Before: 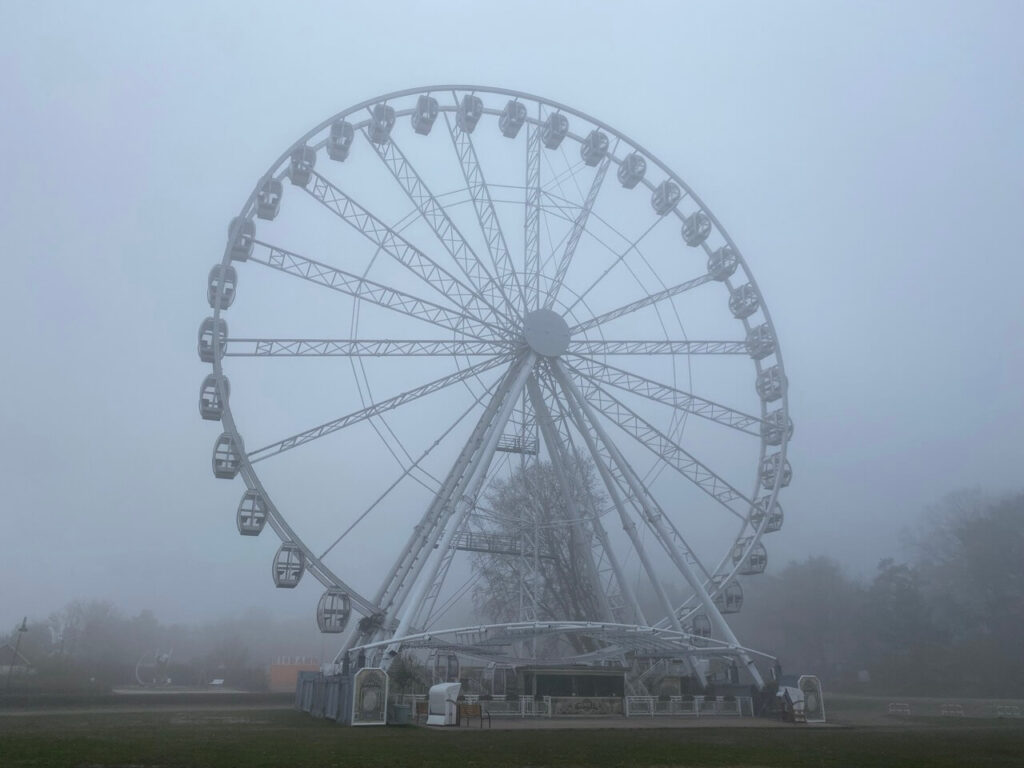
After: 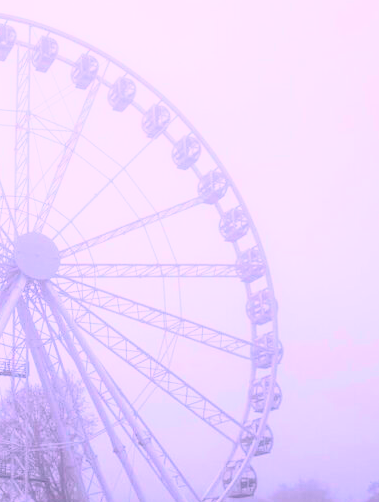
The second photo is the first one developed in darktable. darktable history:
crop and rotate: left 49.832%, top 10.087%, right 13.089%, bottom 24.491%
color correction: highlights a* 19.21, highlights b* -11.32, saturation 1.66
base curve: curves: ch0 [(0, 0) (0, 0.001) (0.001, 0.001) (0.004, 0.002) (0.007, 0.004) (0.015, 0.013) (0.033, 0.045) (0.052, 0.096) (0.075, 0.17) (0.099, 0.241) (0.163, 0.42) (0.219, 0.55) (0.259, 0.616) (0.327, 0.722) (0.365, 0.765) (0.522, 0.873) (0.547, 0.881) (0.689, 0.919) (0.826, 0.952) (1, 1)]
